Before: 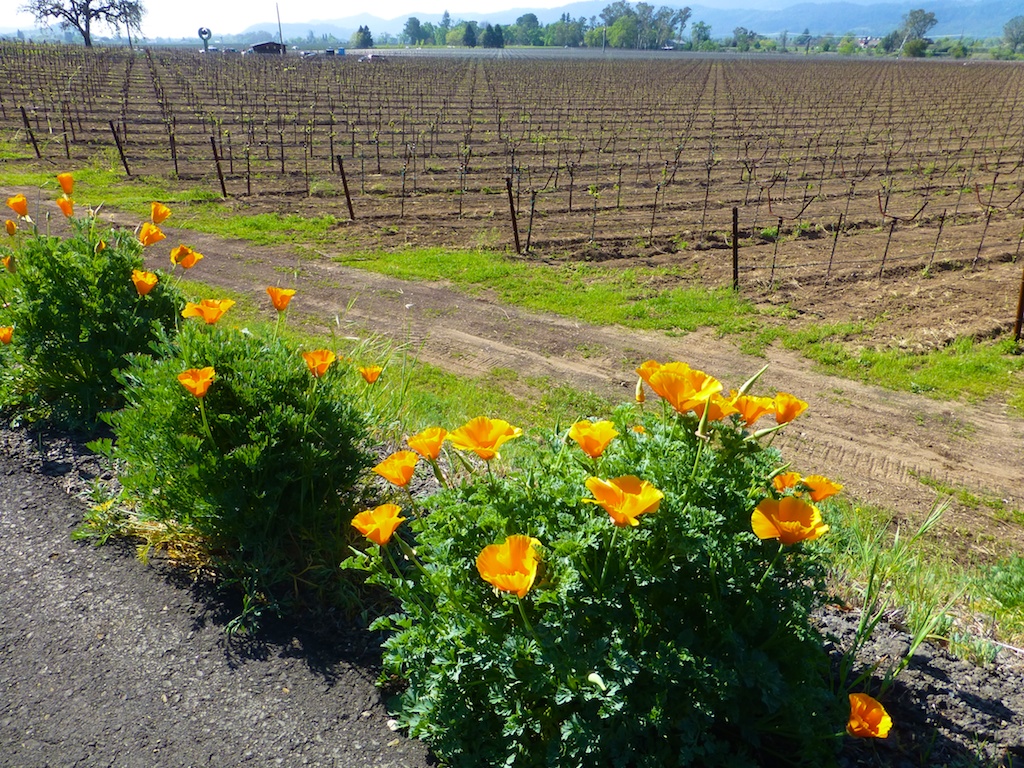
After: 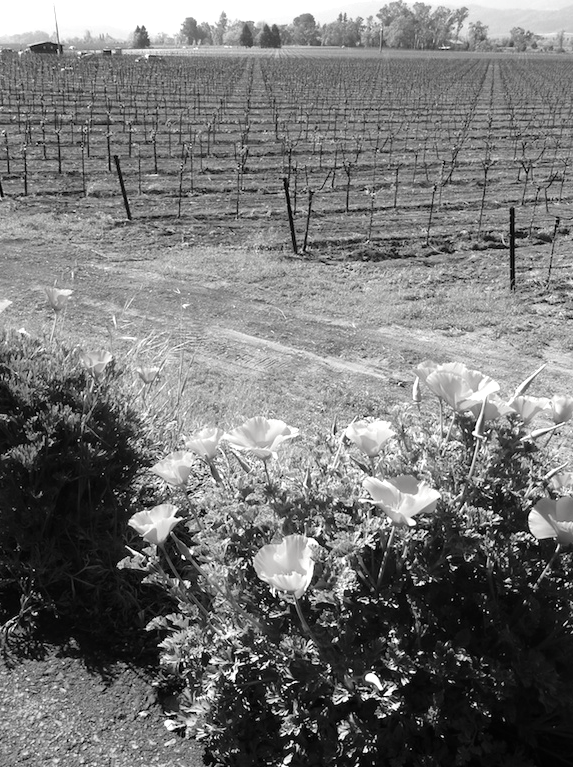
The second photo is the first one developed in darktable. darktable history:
contrast brightness saturation: saturation -0.991
tone equalizer: -8 EV -0.443 EV, -7 EV -0.372 EV, -6 EV -0.317 EV, -5 EV -0.251 EV, -3 EV 0.227 EV, -2 EV 0.305 EV, -1 EV 0.398 EV, +0 EV 0.406 EV
crop: left 21.813%, right 22.163%, bottom 0.006%
